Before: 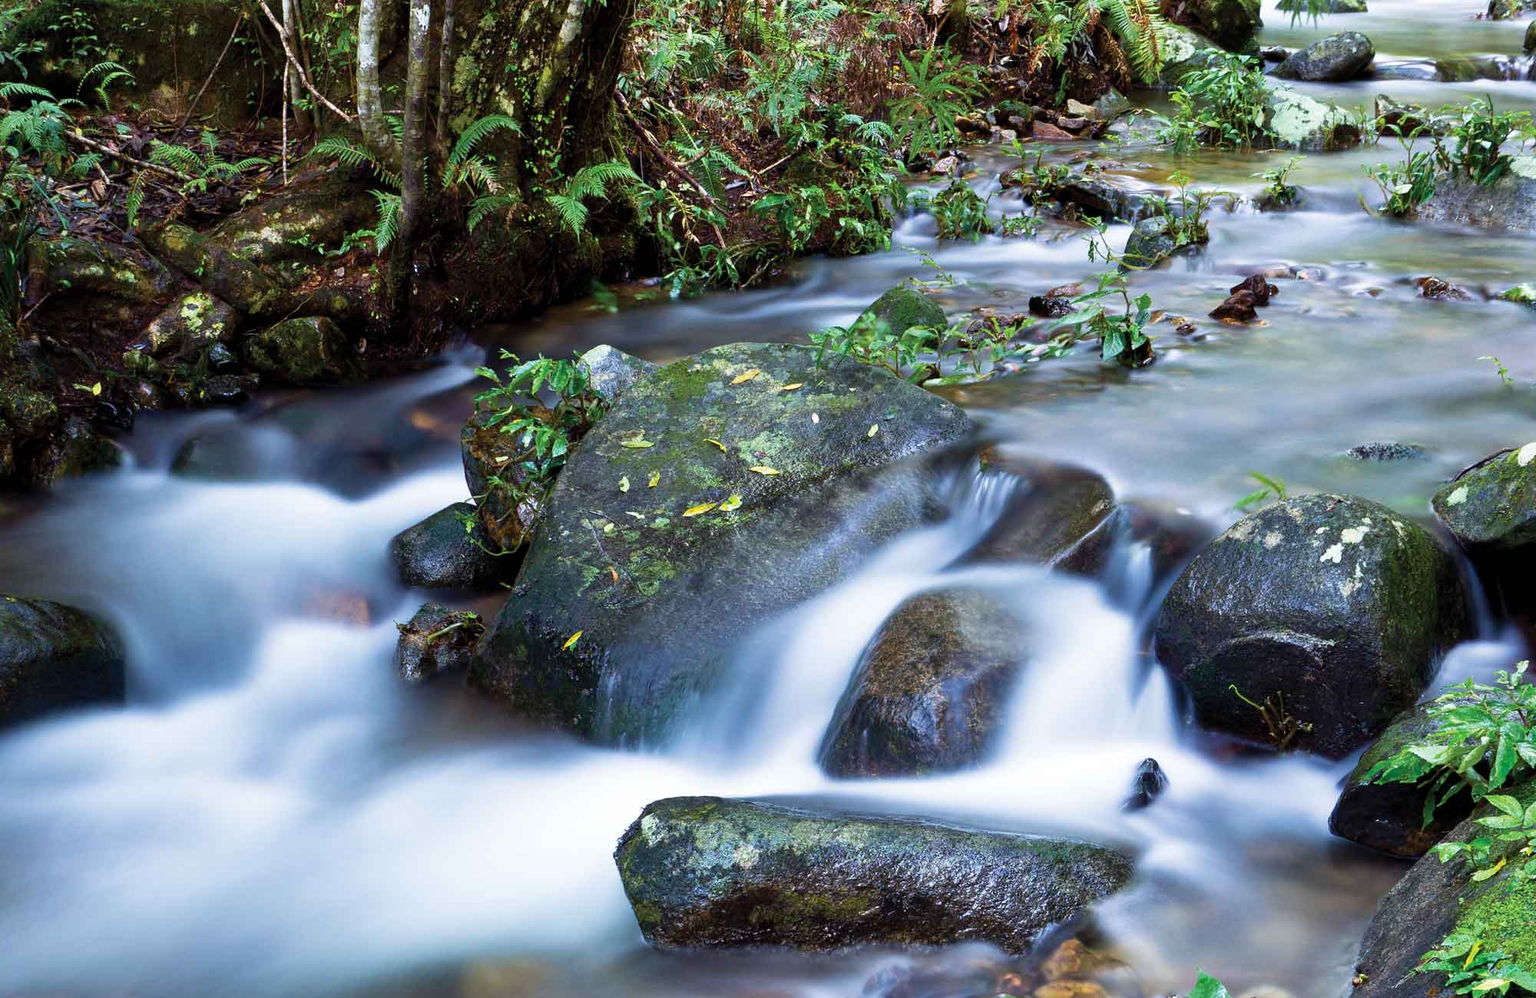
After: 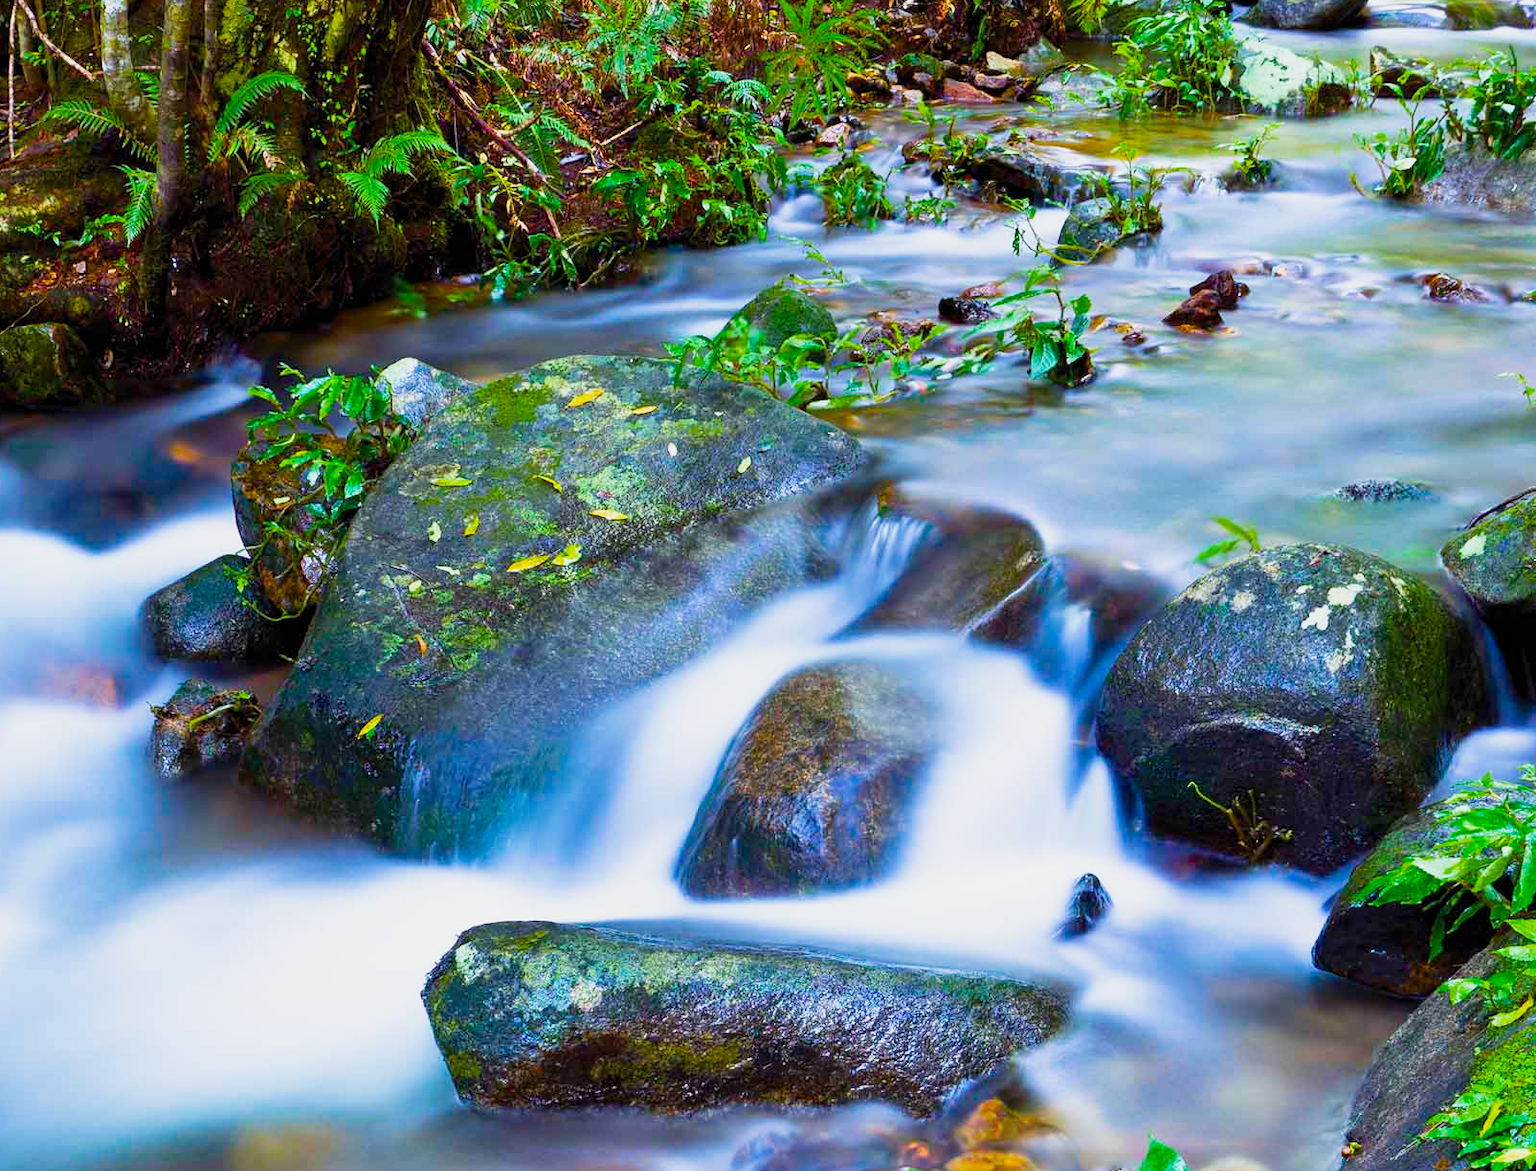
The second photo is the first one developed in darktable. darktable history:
sigmoid: contrast 1.22, skew 0.65
exposure: exposure 0.367 EV, compensate highlight preservation false
bloom: size 3%, threshold 100%, strength 0%
color balance rgb: perceptual saturation grading › global saturation 100%
crop and rotate: left 17.959%, top 5.771%, right 1.742%
